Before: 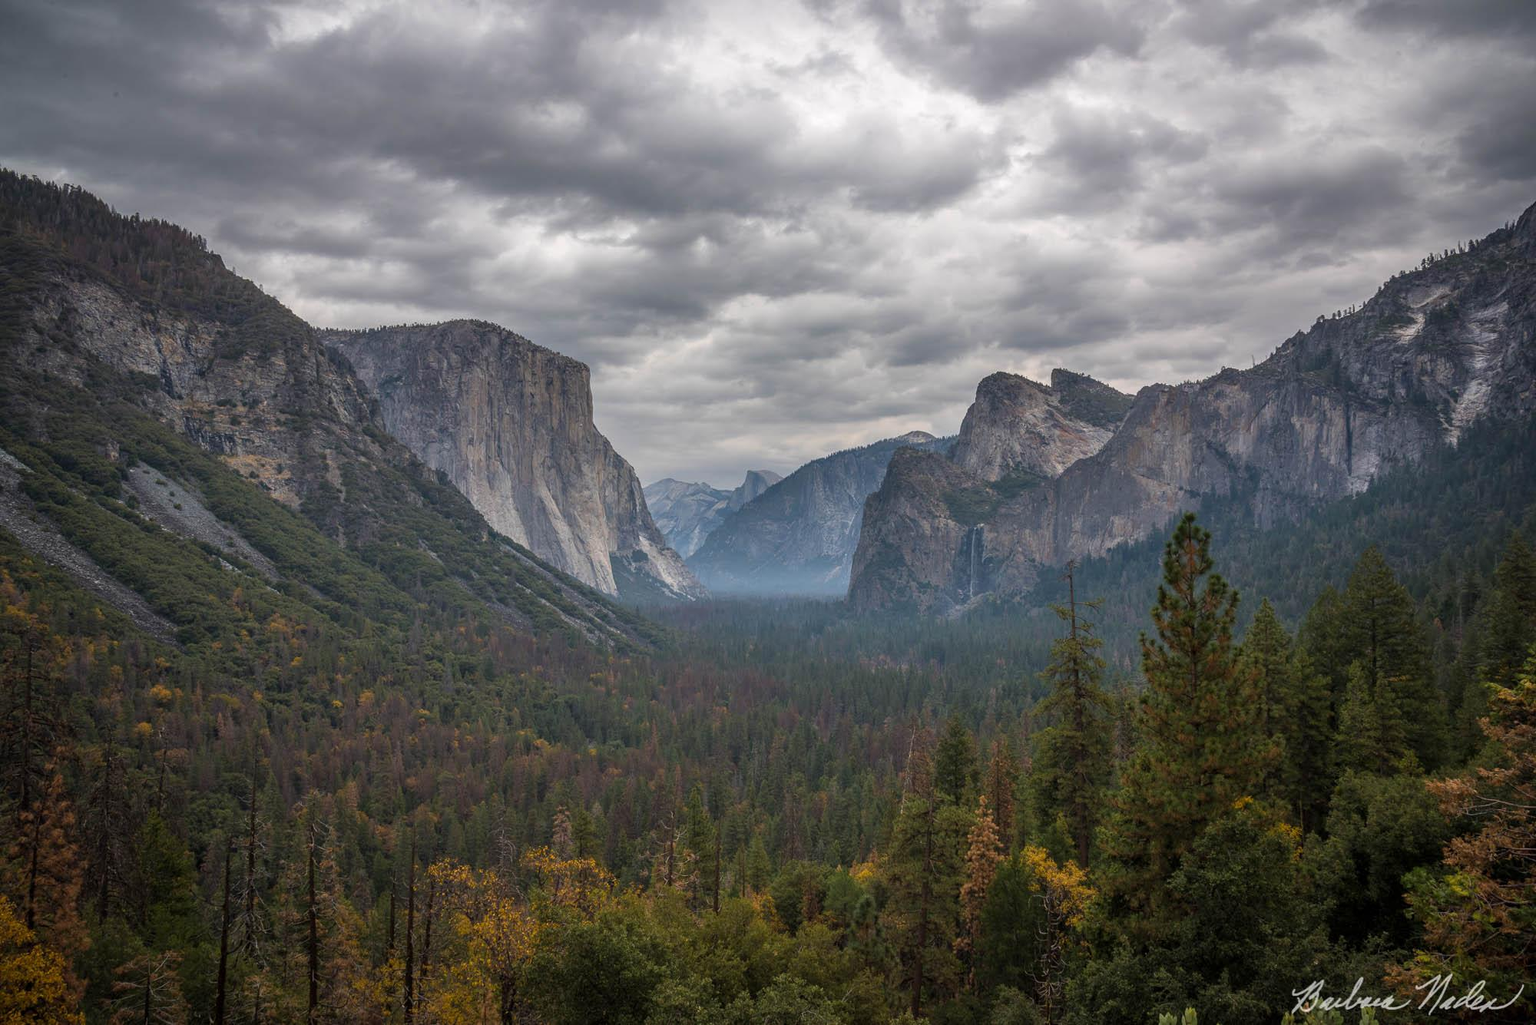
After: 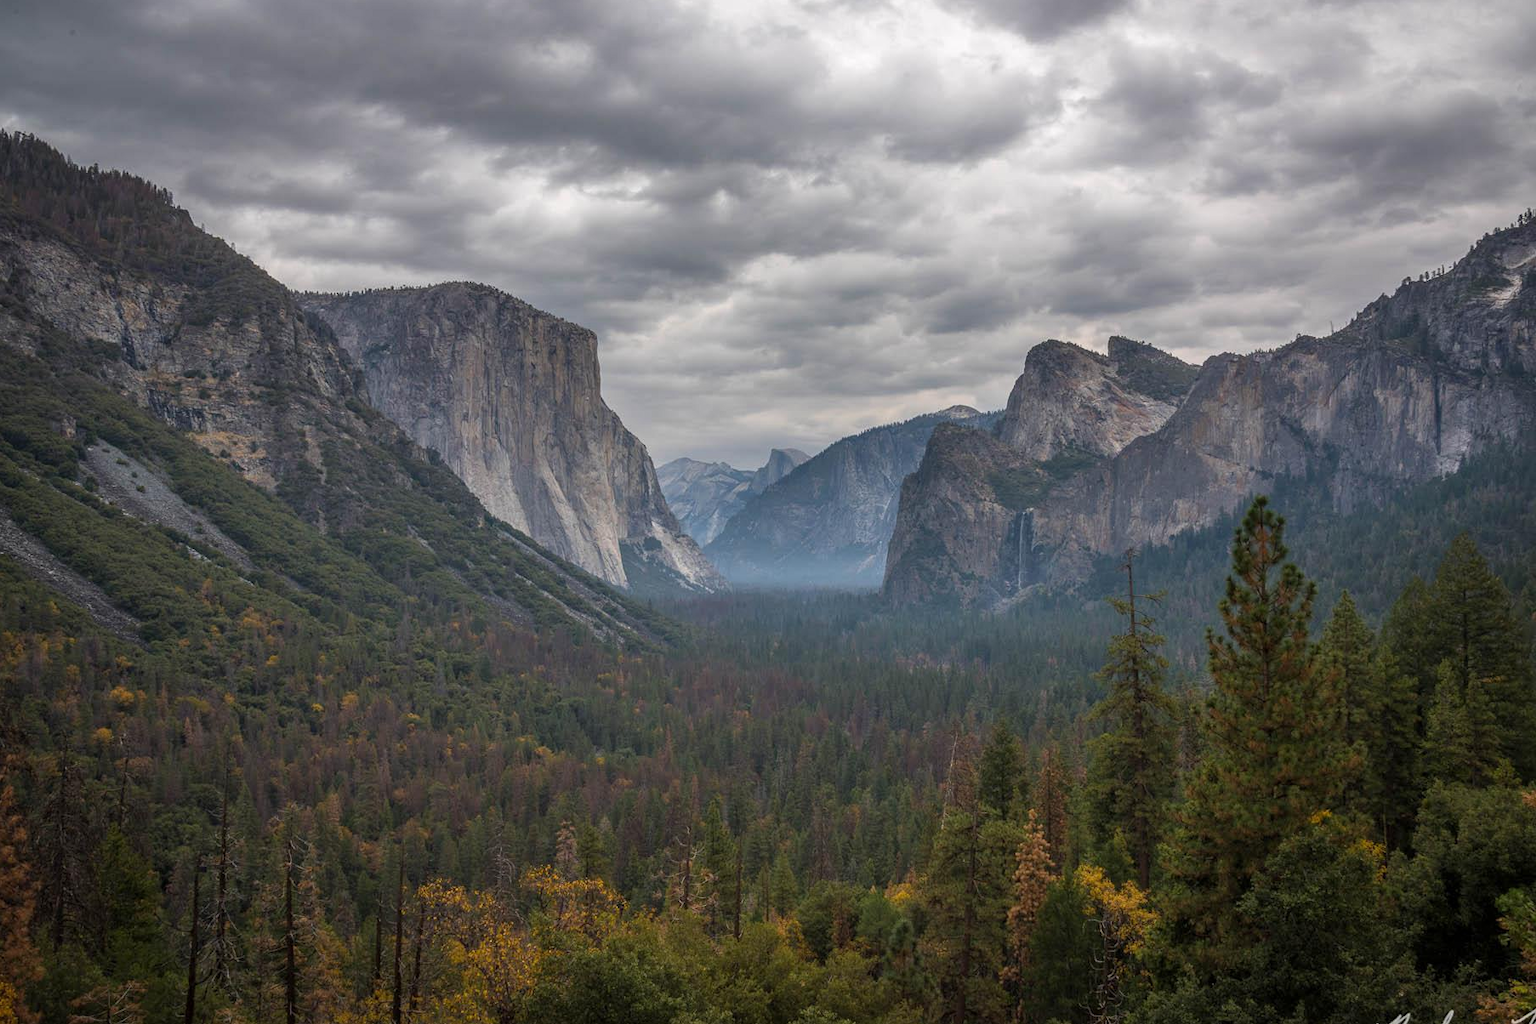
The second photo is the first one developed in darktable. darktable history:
exposure: exposure -0.01 EV, compensate highlight preservation false
crop: left 3.305%, top 6.436%, right 6.389%, bottom 3.258%
